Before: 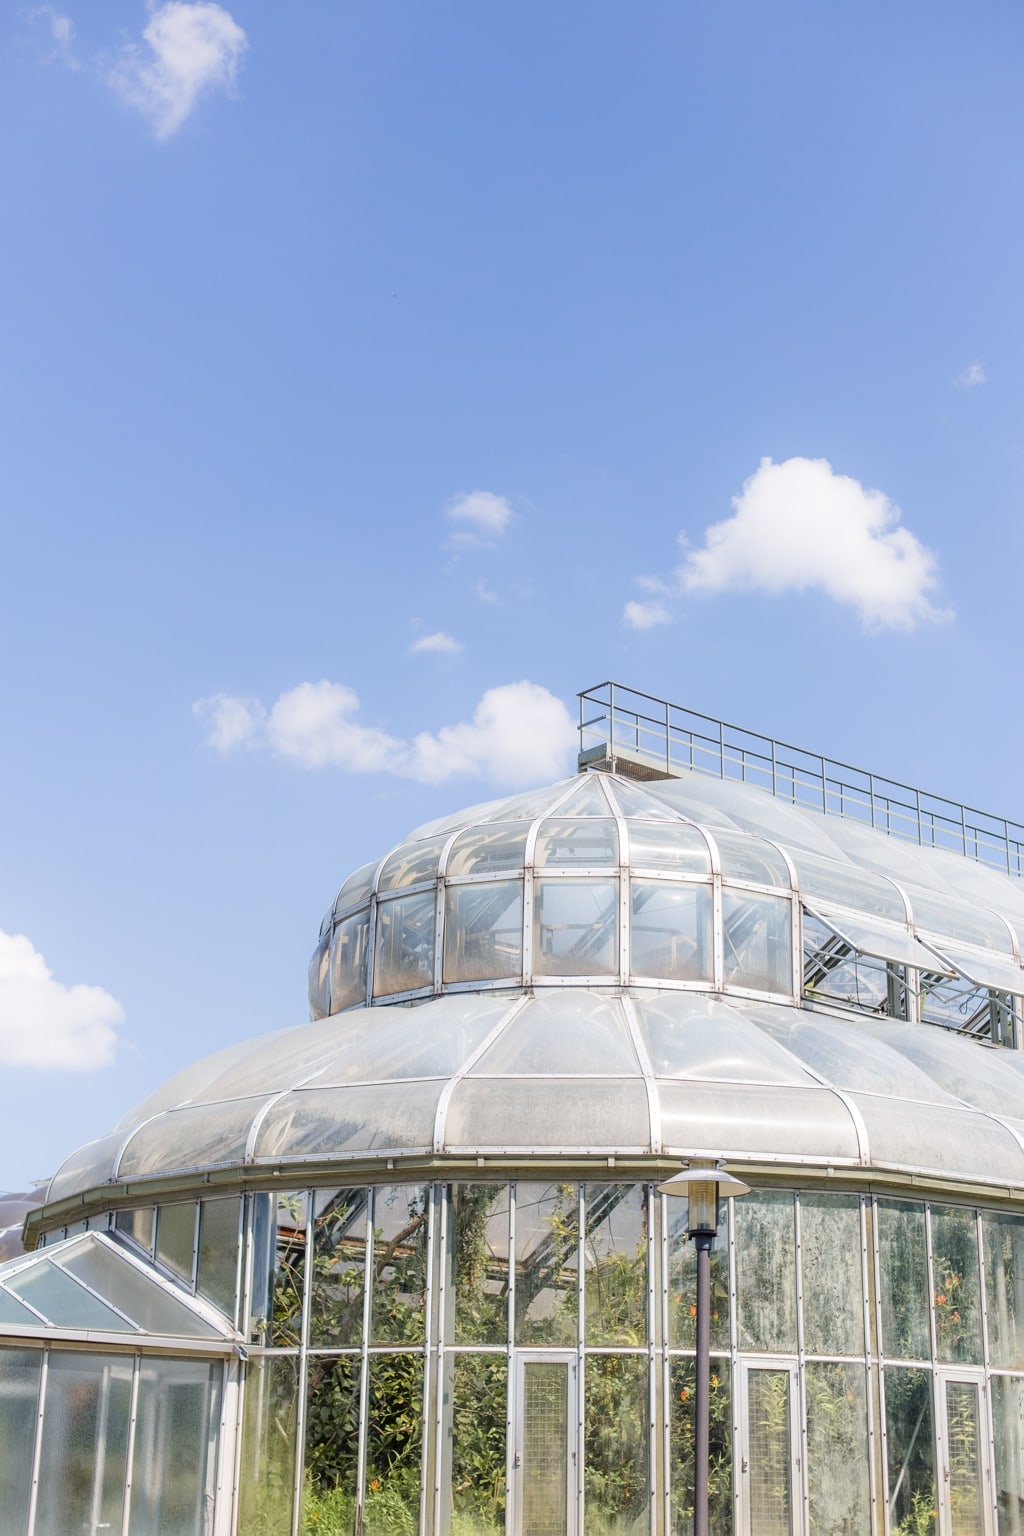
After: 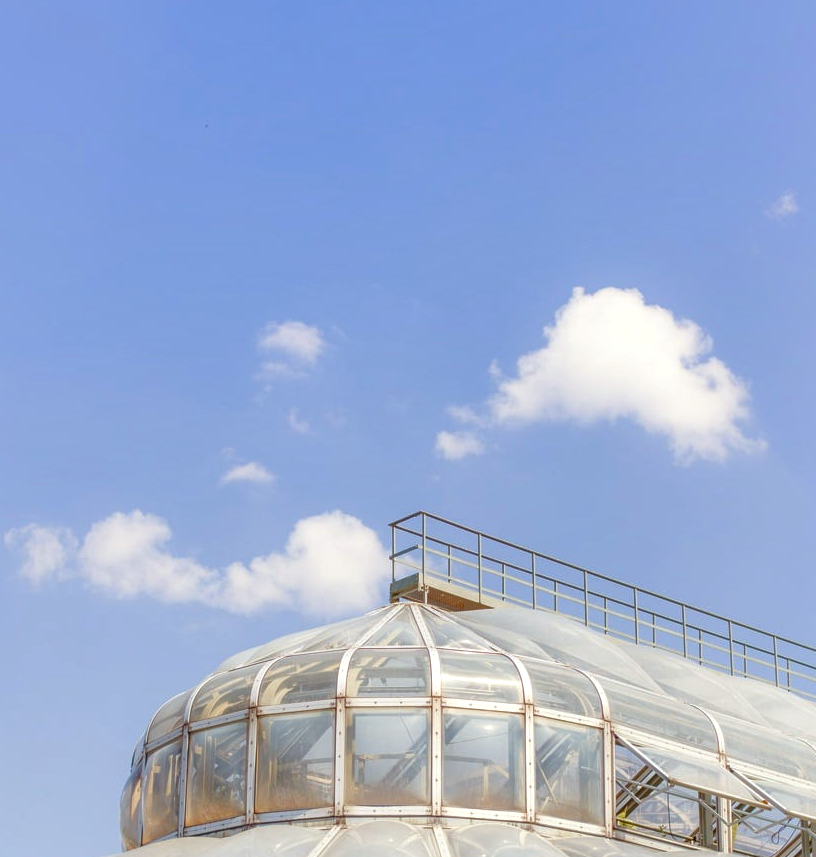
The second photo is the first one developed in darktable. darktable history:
crop: left 18.42%, top 11.11%, right 1.859%, bottom 33.079%
local contrast: on, module defaults
shadows and highlights: on, module defaults
color balance rgb: power › luminance 9.993%, power › chroma 2.803%, power › hue 58.17°, linear chroma grading › global chroma 15.052%, perceptual saturation grading › global saturation 20%, perceptual saturation grading › highlights -25.727%, perceptual saturation grading › shadows 24.615%, global vibrance 20%
